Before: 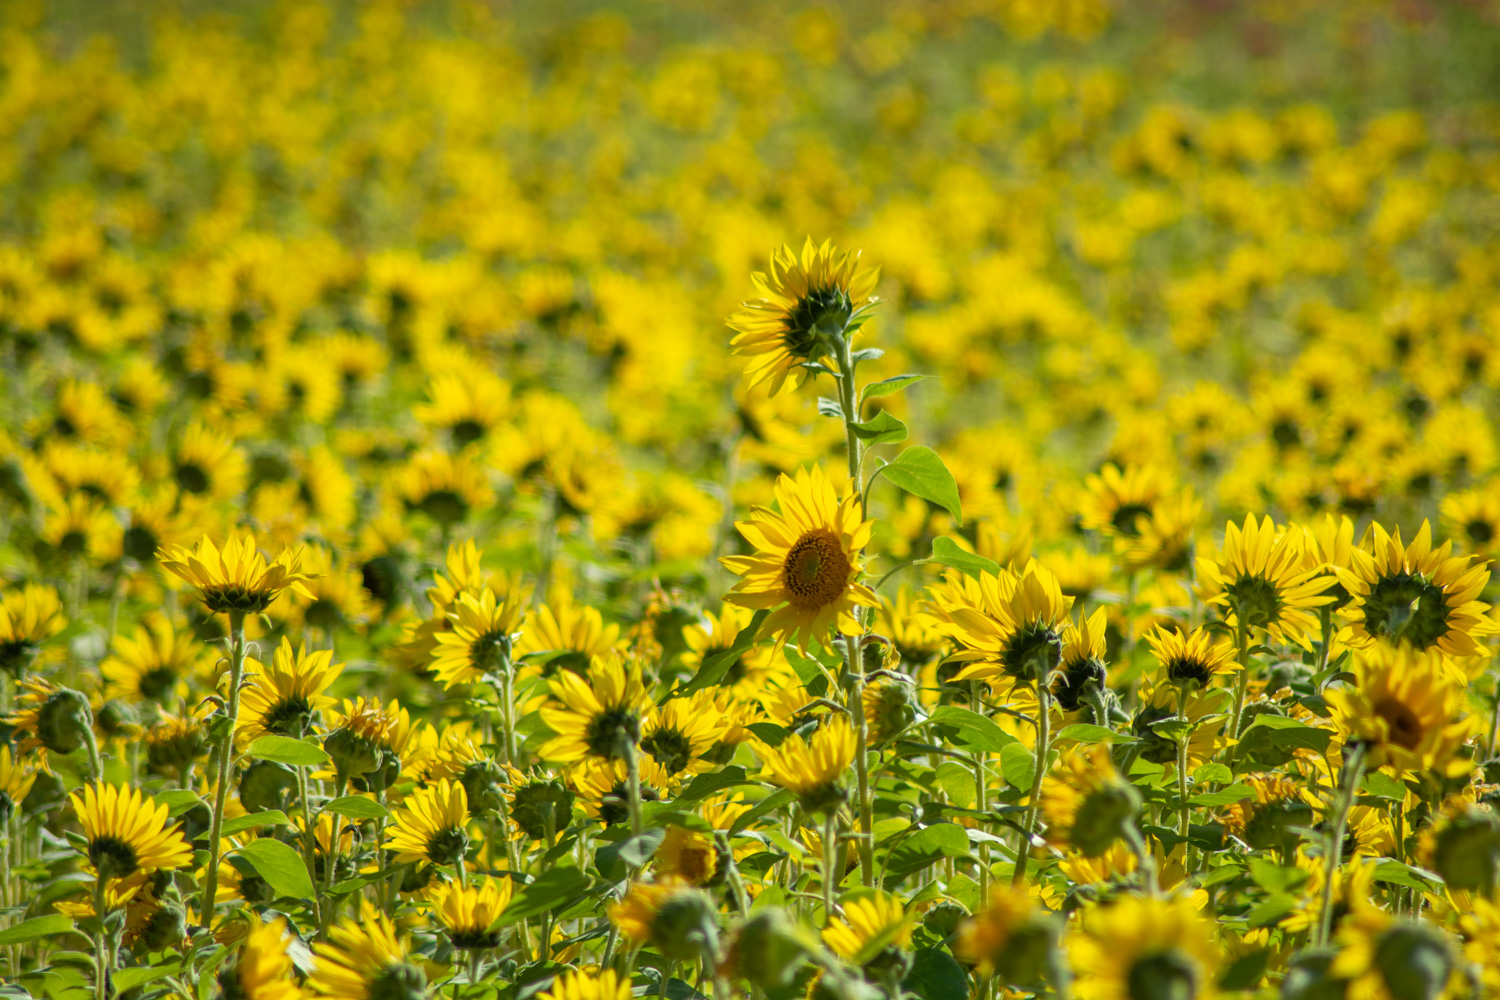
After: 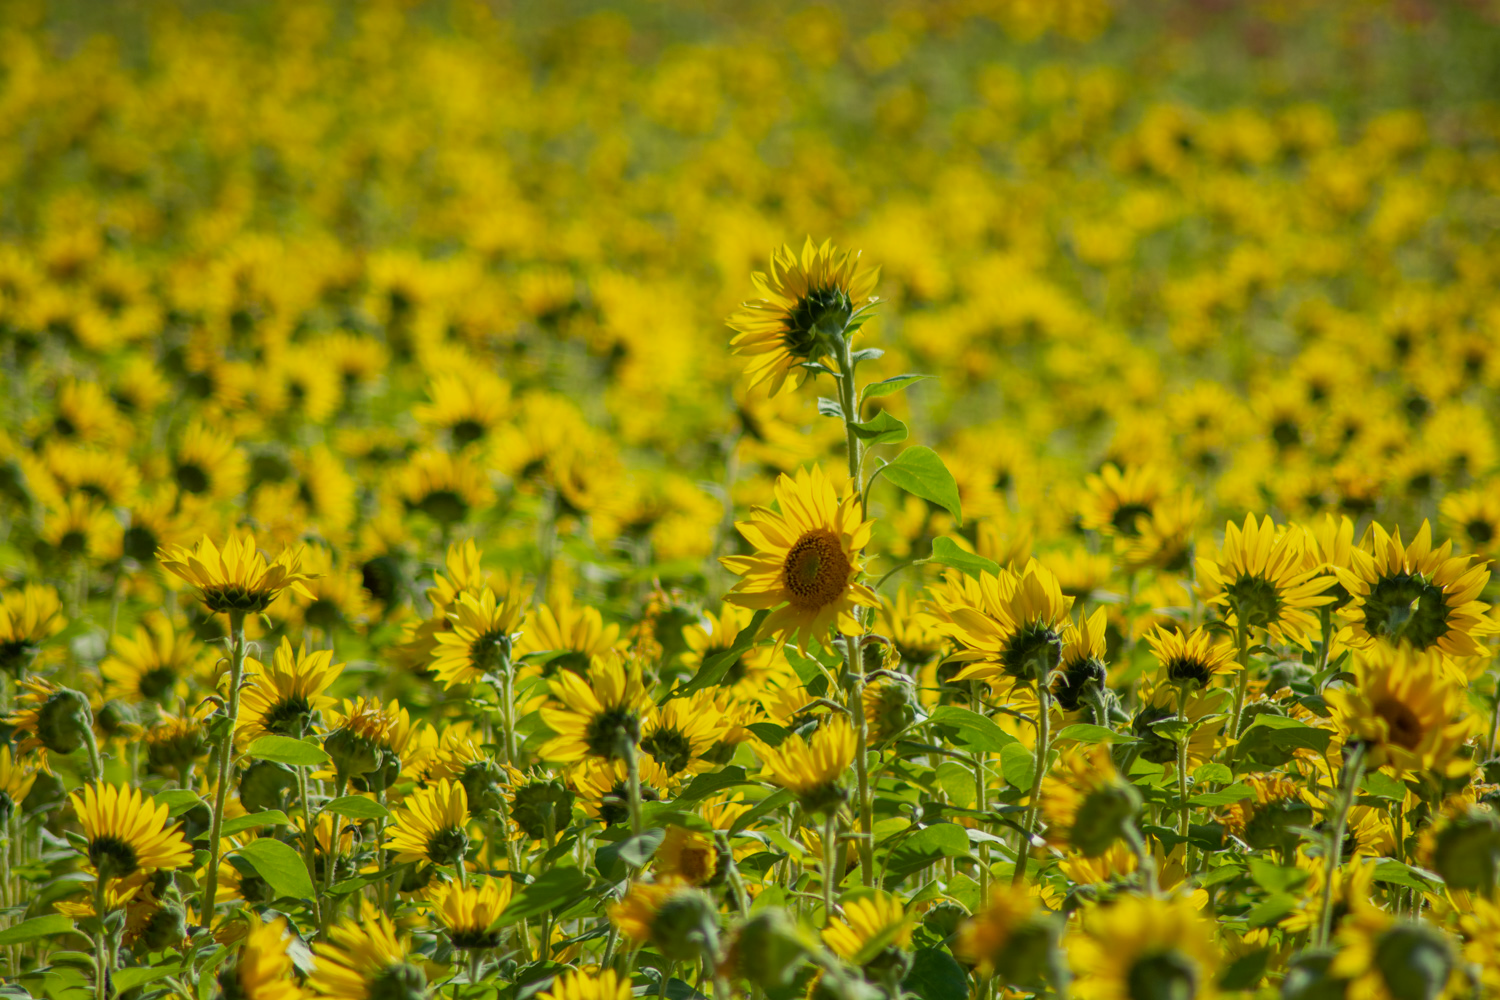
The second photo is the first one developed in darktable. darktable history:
shadows and highlights: radius 122.03, shadows 21.52, white point adjustment -9.63, highlights -14.09, soften with gaussian
